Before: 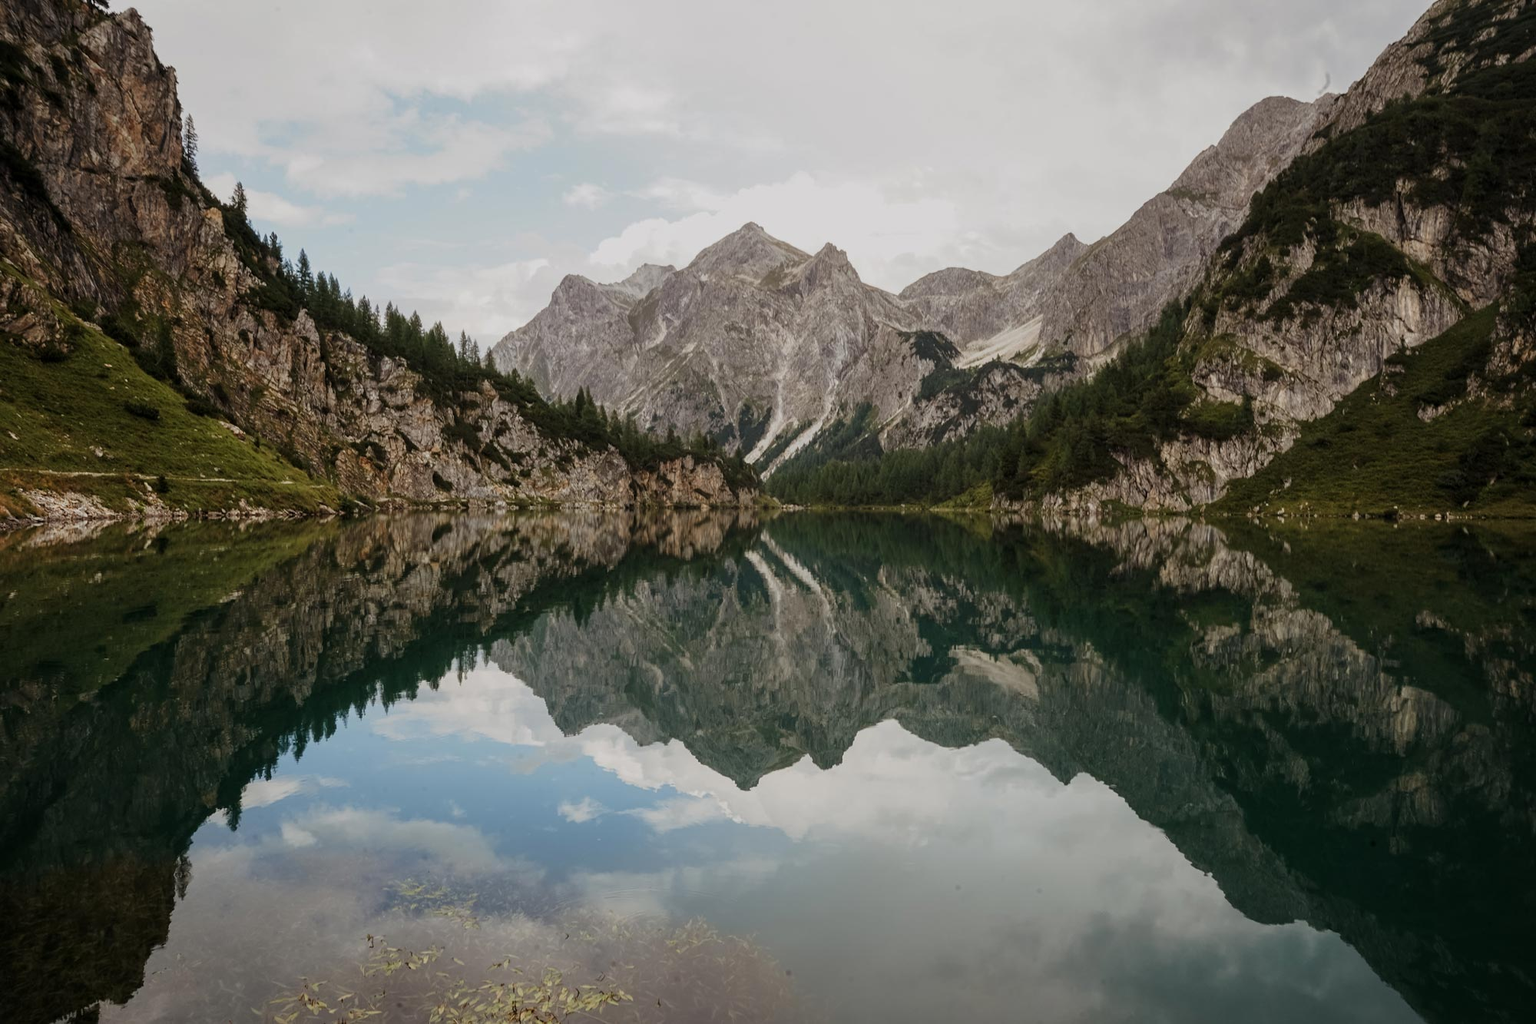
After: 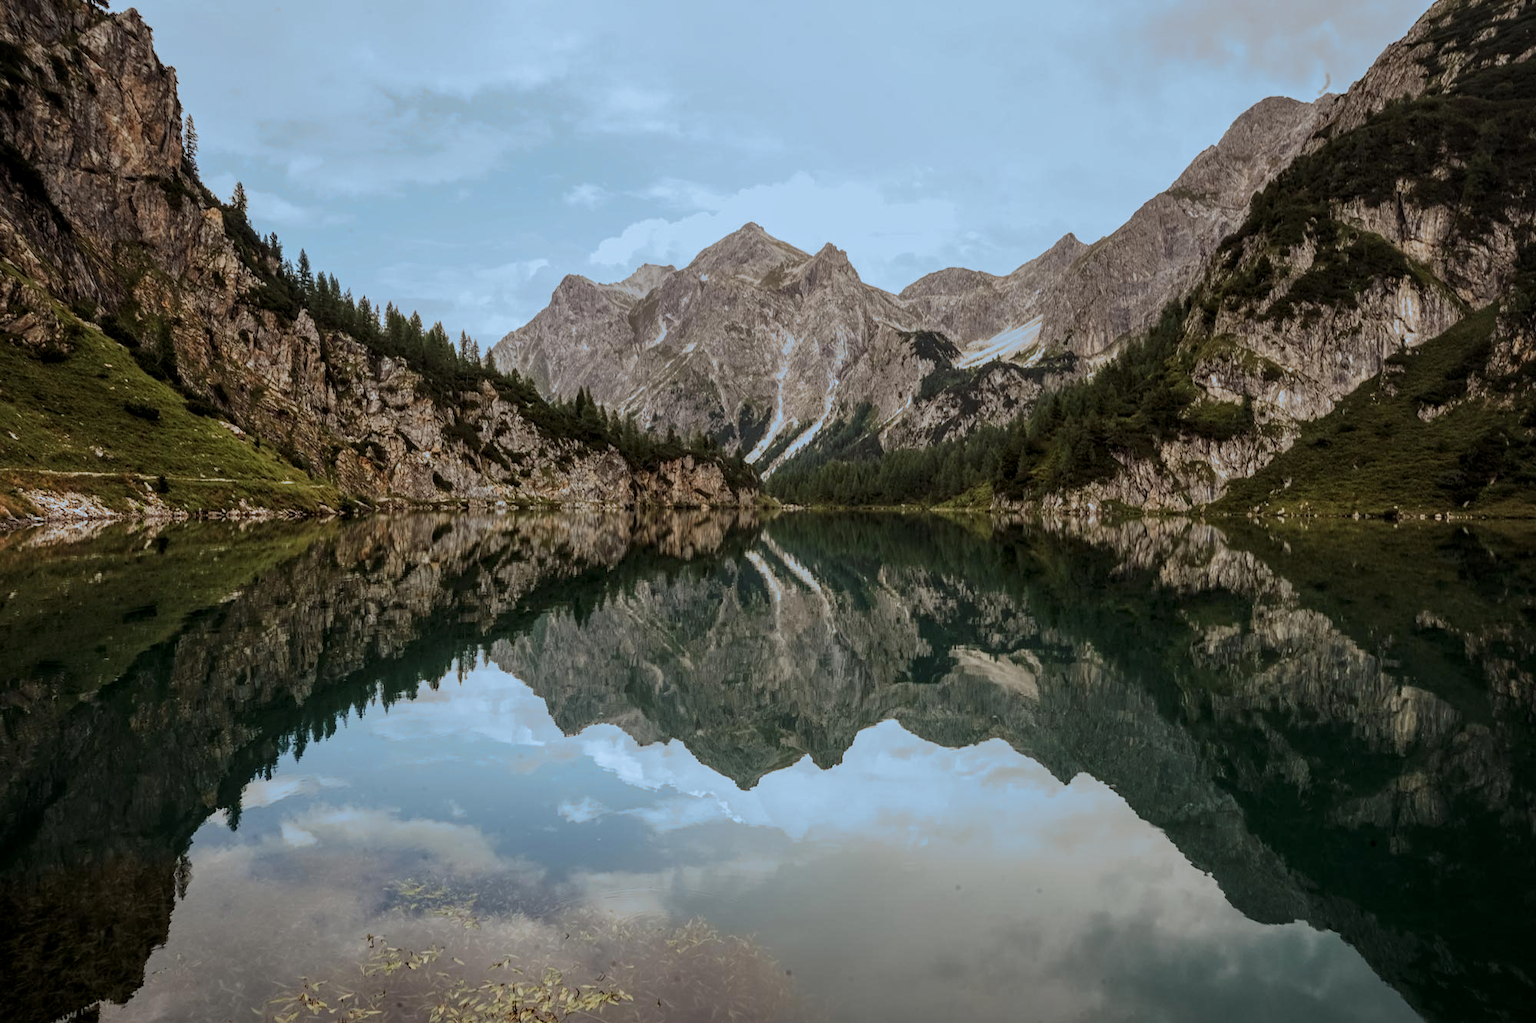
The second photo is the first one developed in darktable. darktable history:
split-toning: shadows › hue 351.18°, shadows › saturation 0.86, highlights › hue 218.82°, highlights › saturation 0.73, balance -19.167
local contrast: detail 130%
